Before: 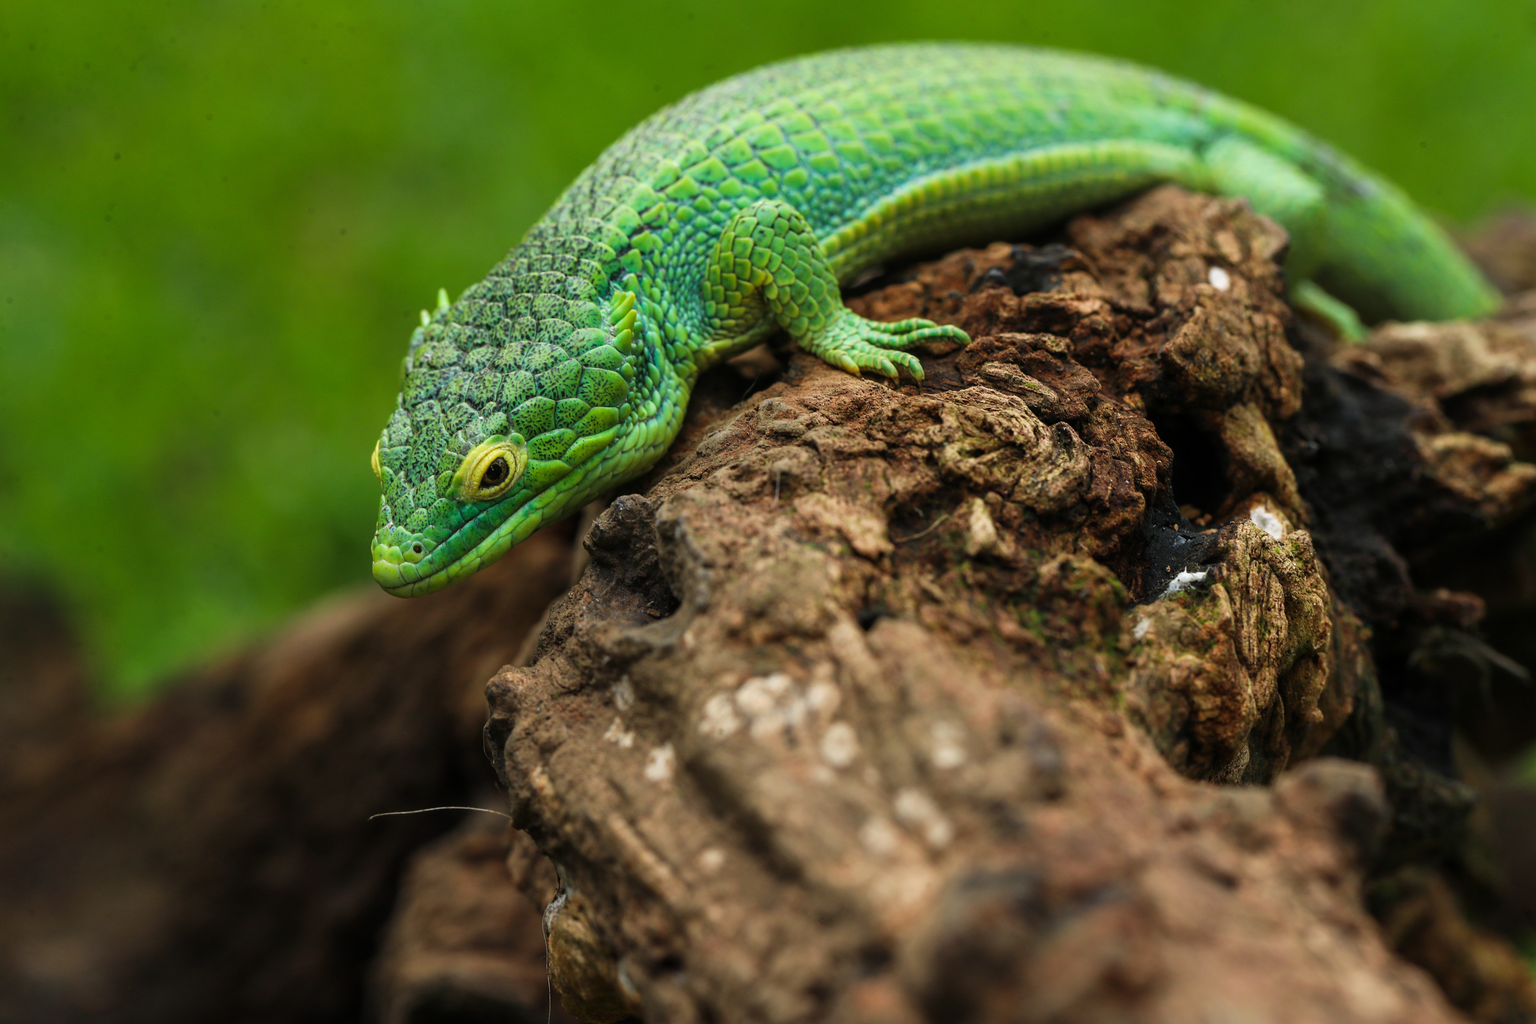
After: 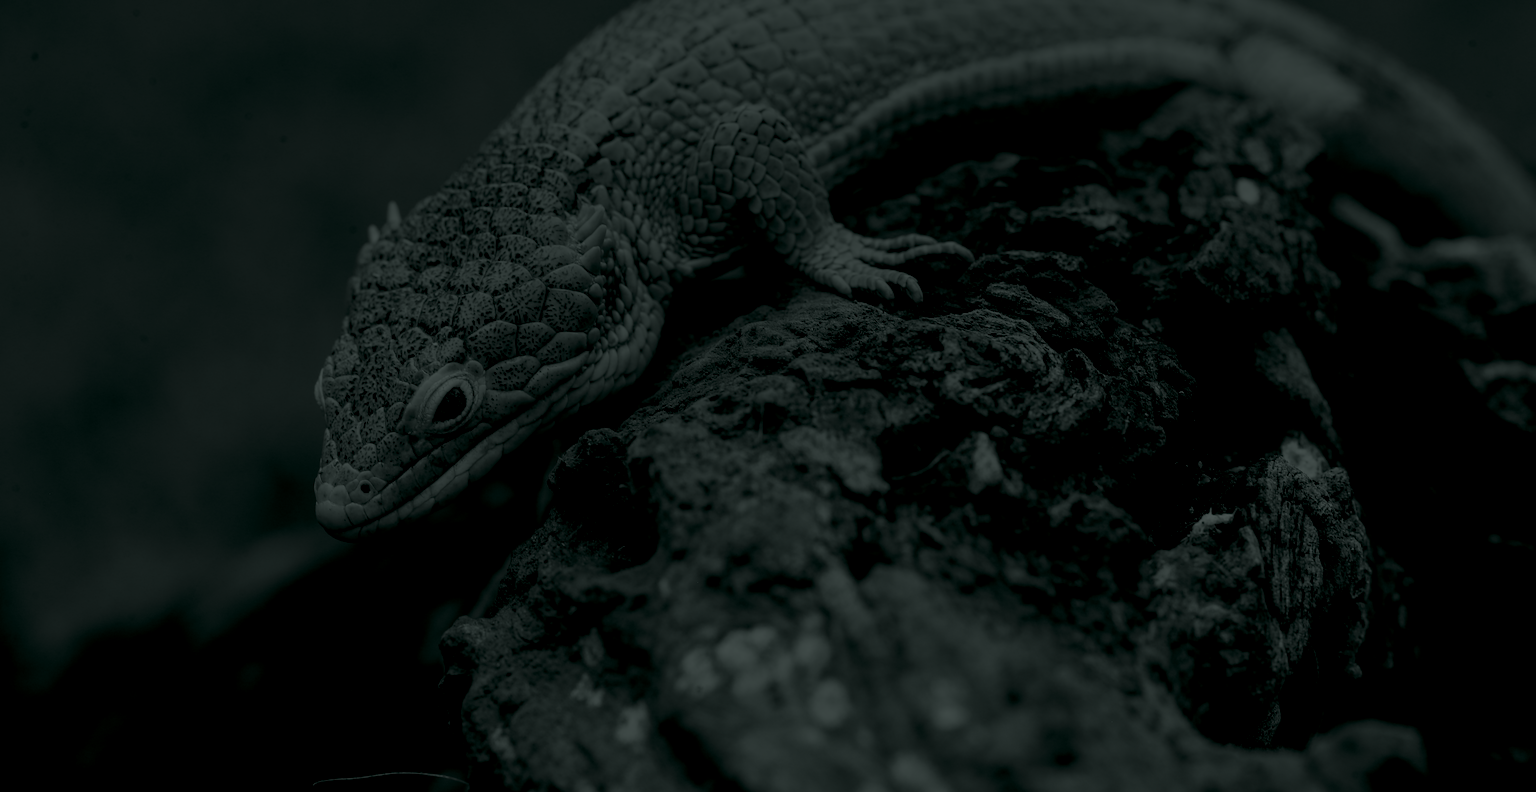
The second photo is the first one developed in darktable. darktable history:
crop: left 5.596%, top 10.314%, right 3.534%, bottom 19.395%
colorize: hue 90°, saturation 19%, lightness 1.59%, version 1
graduated density: hue 238.83°, saturation 50%
